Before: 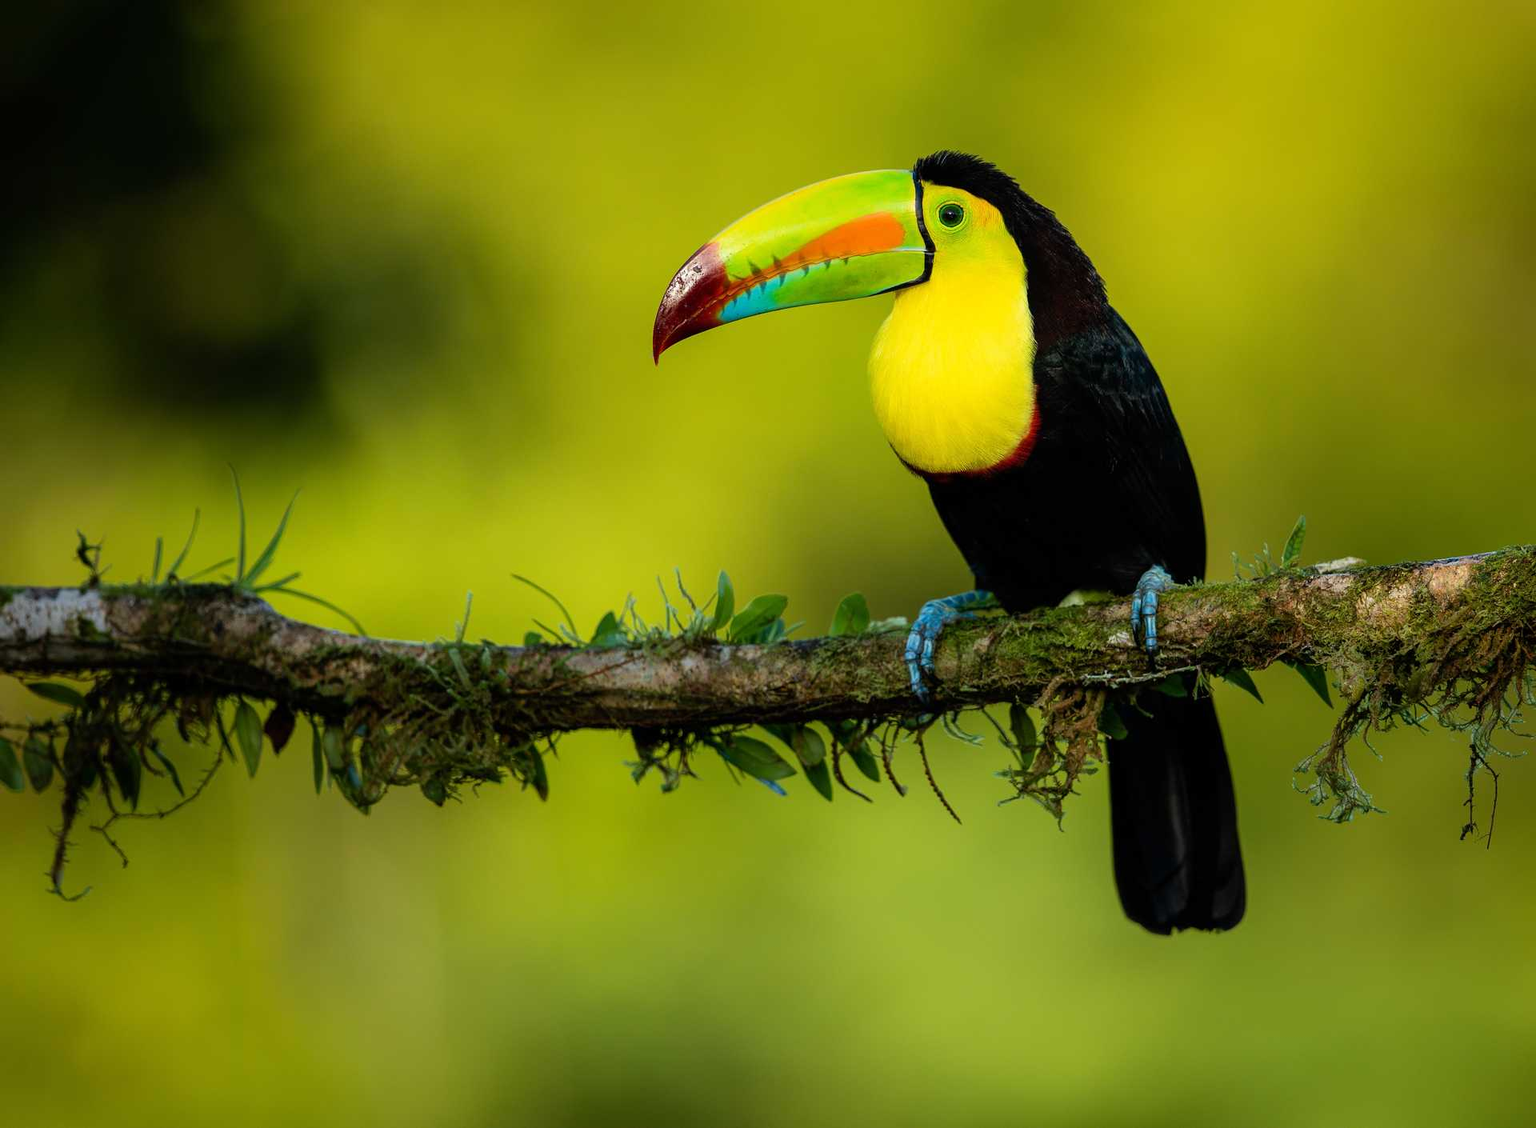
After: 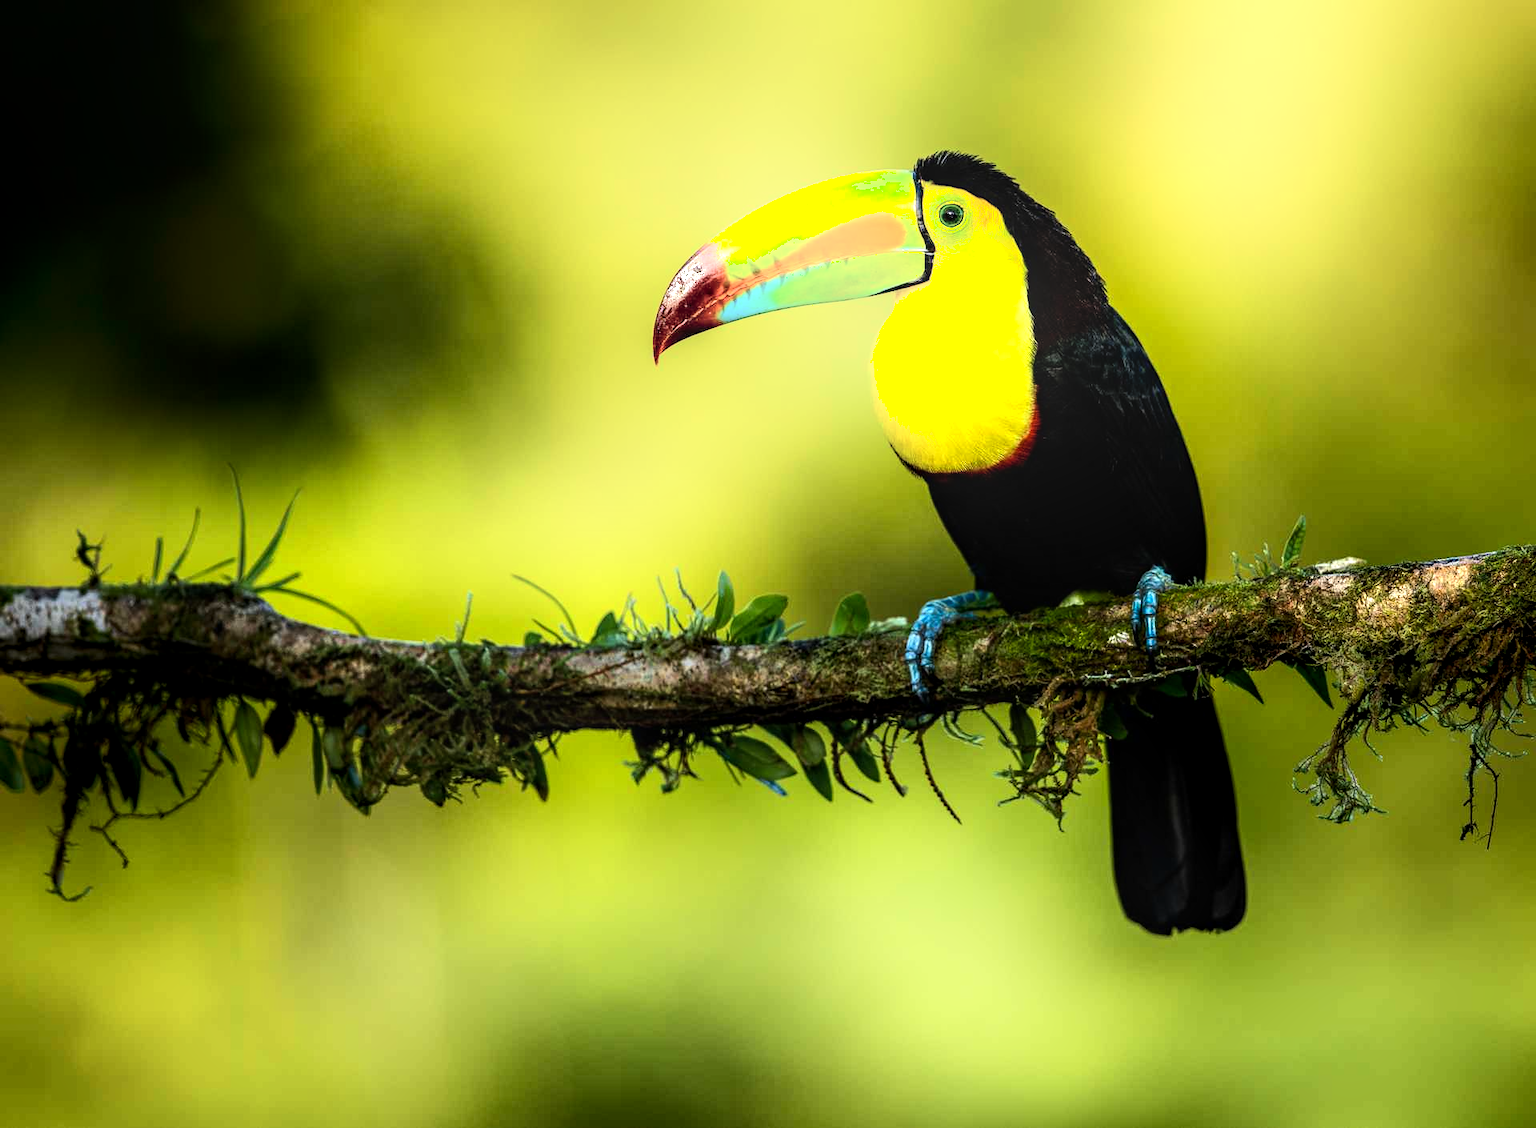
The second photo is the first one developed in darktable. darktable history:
local contrast: detail 130%
tone equalizer: -8 EV -0.75 EV, -7 EV -0.7 EV, -6 EV -0.6 EV, -5 EV -0.4 EV, -3 EV 0.4 EV, -2 EV 0.6 EV, -1 EV 0.7 EV, +0 EV 0.75 EV, edges refinement/feathering 500, mask exposure compensation -1.57 EV, preserve details no
shadows and highlights: shadows -54.3, highlights 86.09, soften with gaussian
exposure: black level correction 0.001, exposure 0.191 EV, compensate highlight preservation false
